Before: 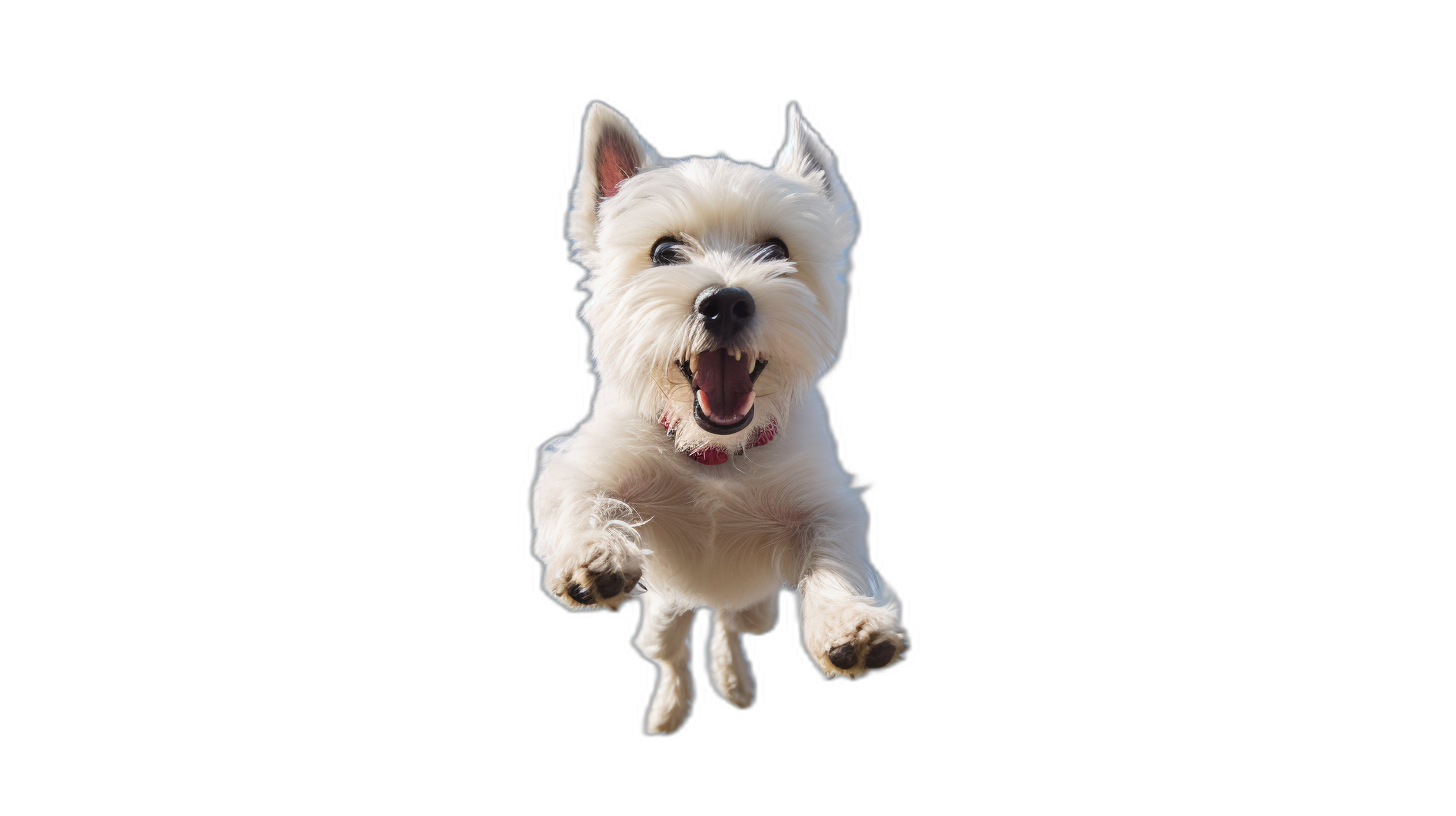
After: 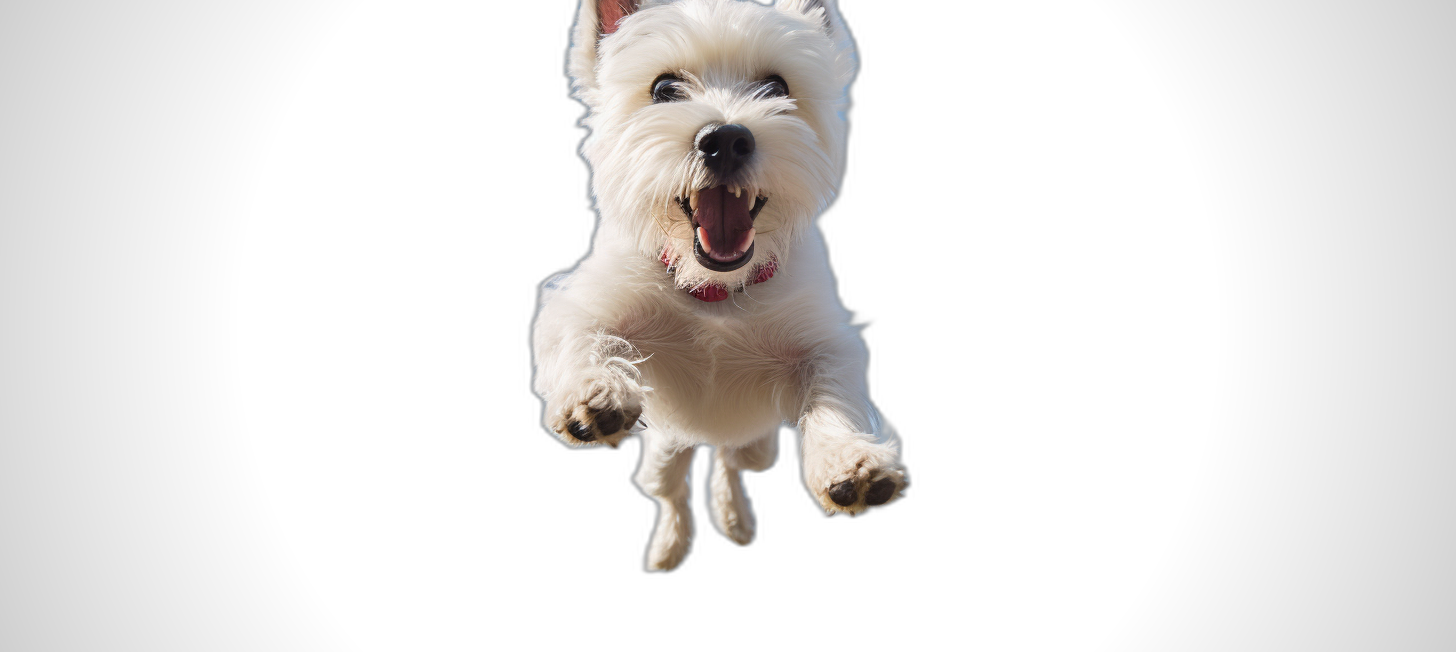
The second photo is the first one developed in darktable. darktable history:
crop and rotate: top 19.998%
vignetting: fall-off start 67.15%, brightness -0.442, saturation -0.691, width/height ratio 1.011, unbound false
tone equalizer: on, module defaults
